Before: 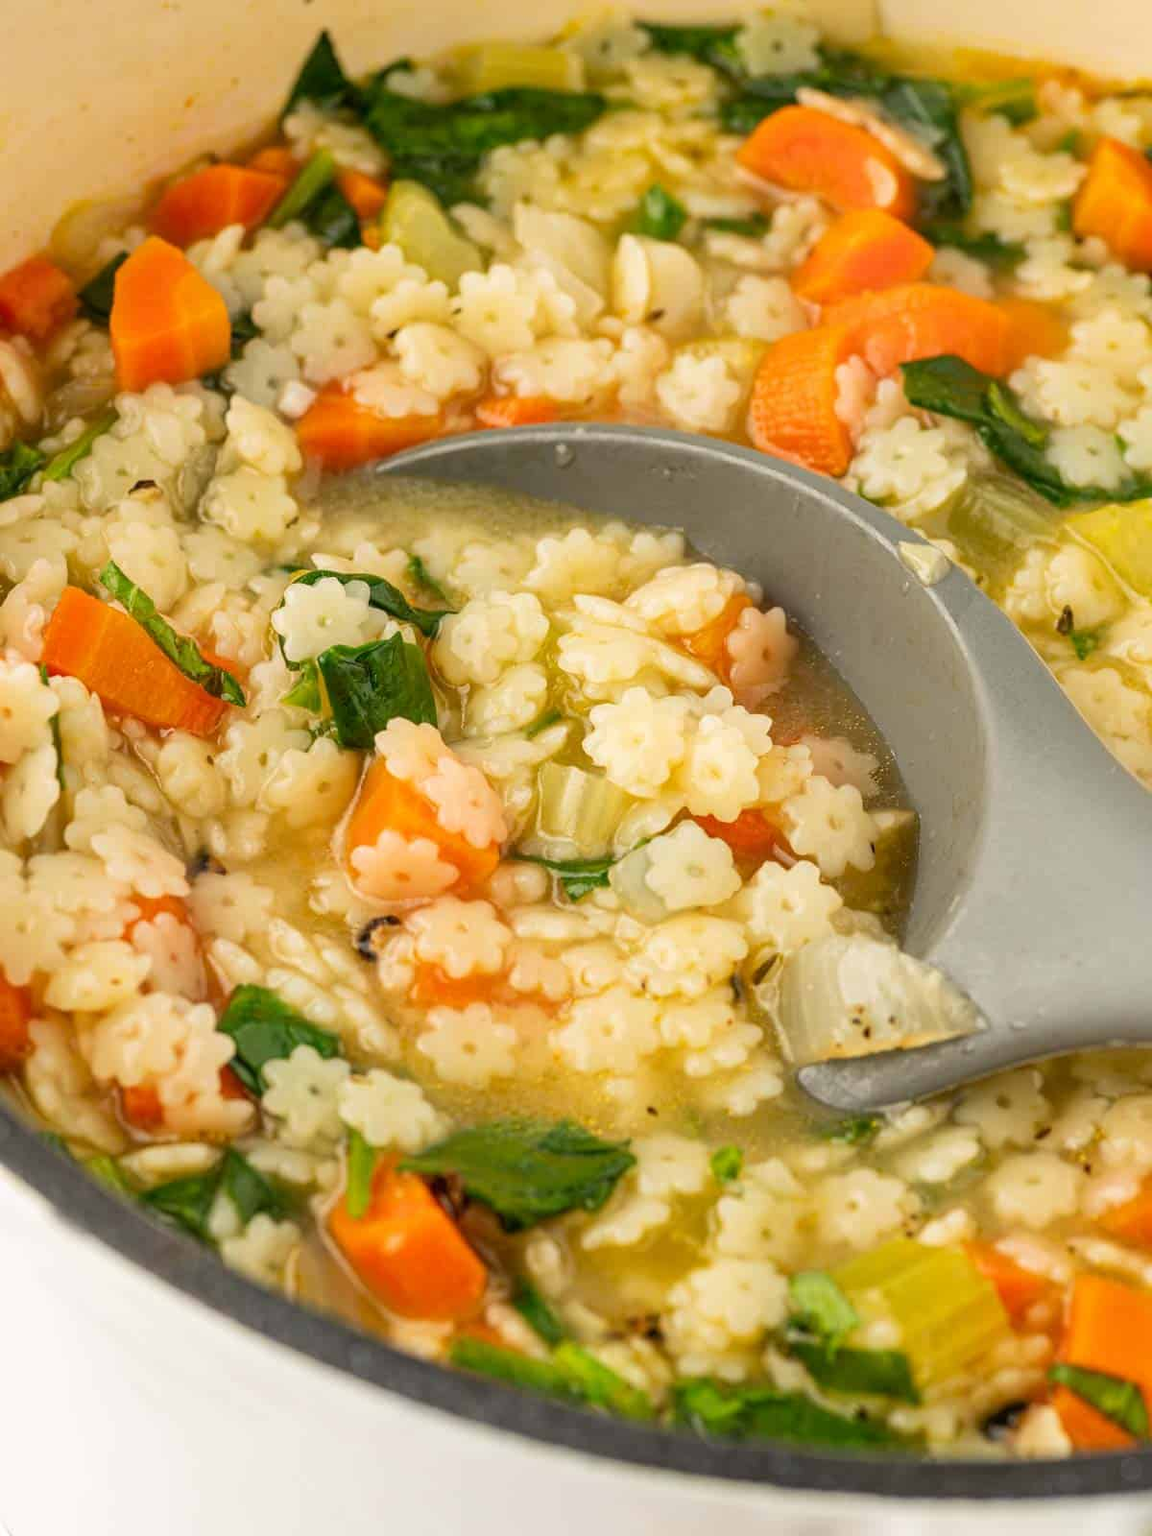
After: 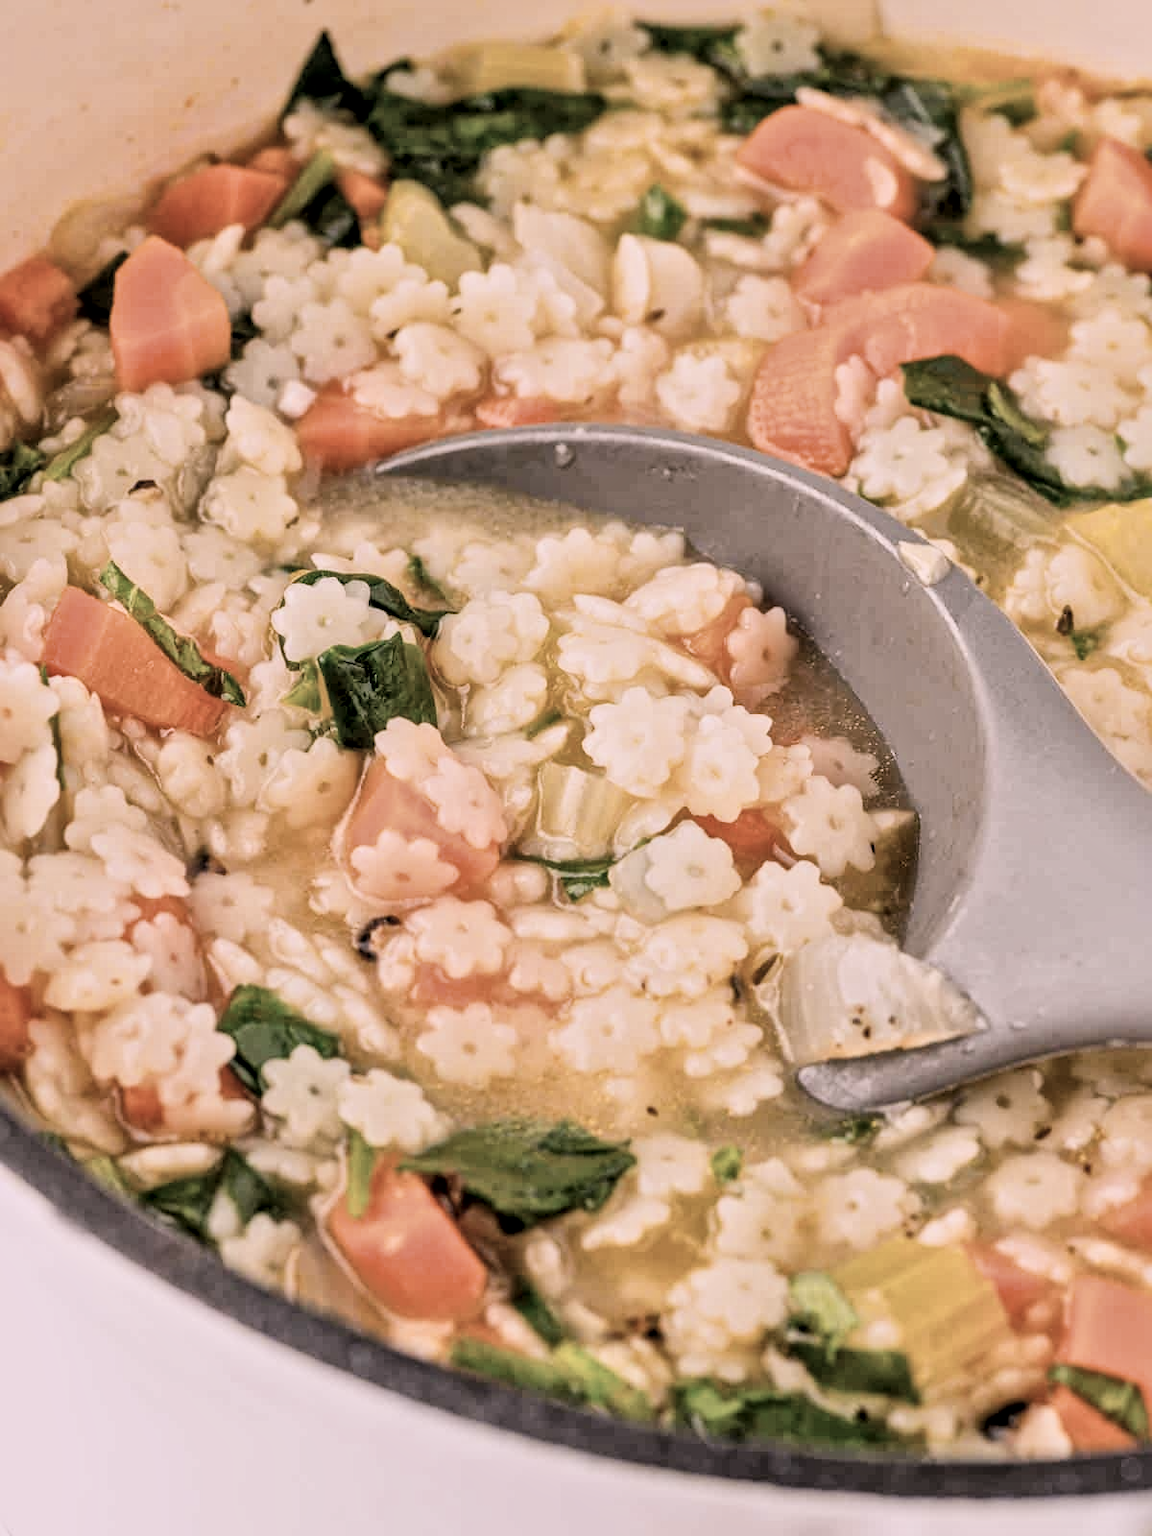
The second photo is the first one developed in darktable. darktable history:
white balance: red 1.188, blue 1.11
local contrast: mode bilateral grid, contrast 20, coarseness 19, detail 163%, midtone range 0.2
color correction: saturation 0.57
filmic rgb: black relative exposure -5 EV, hardness 2.88, contrast 1.2
